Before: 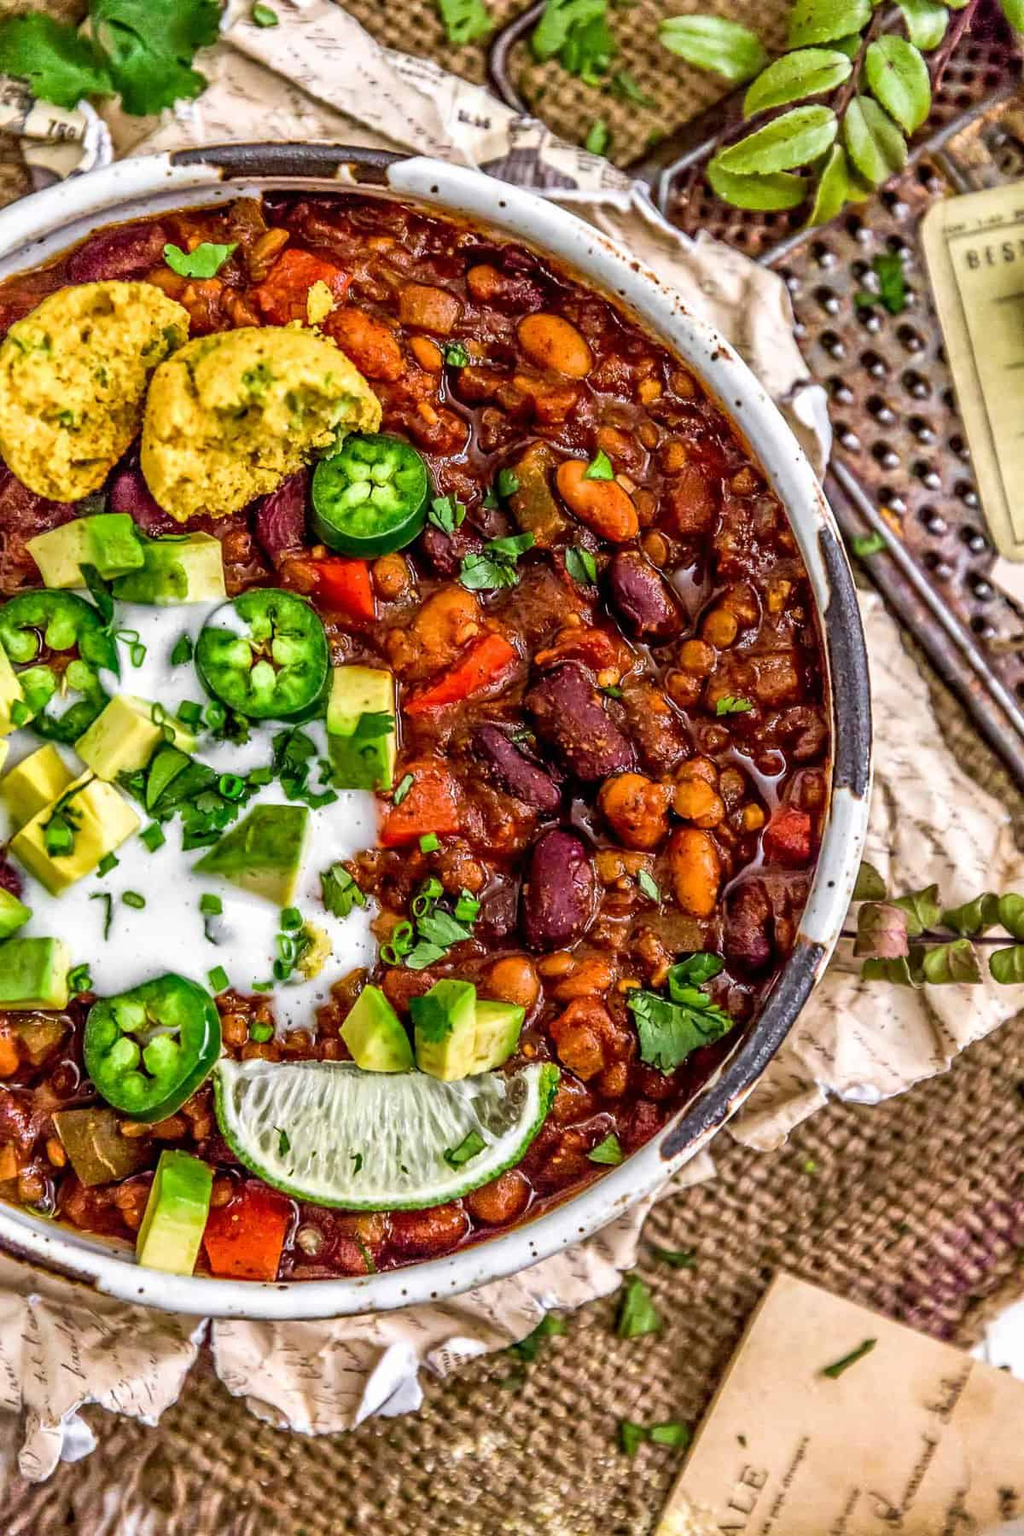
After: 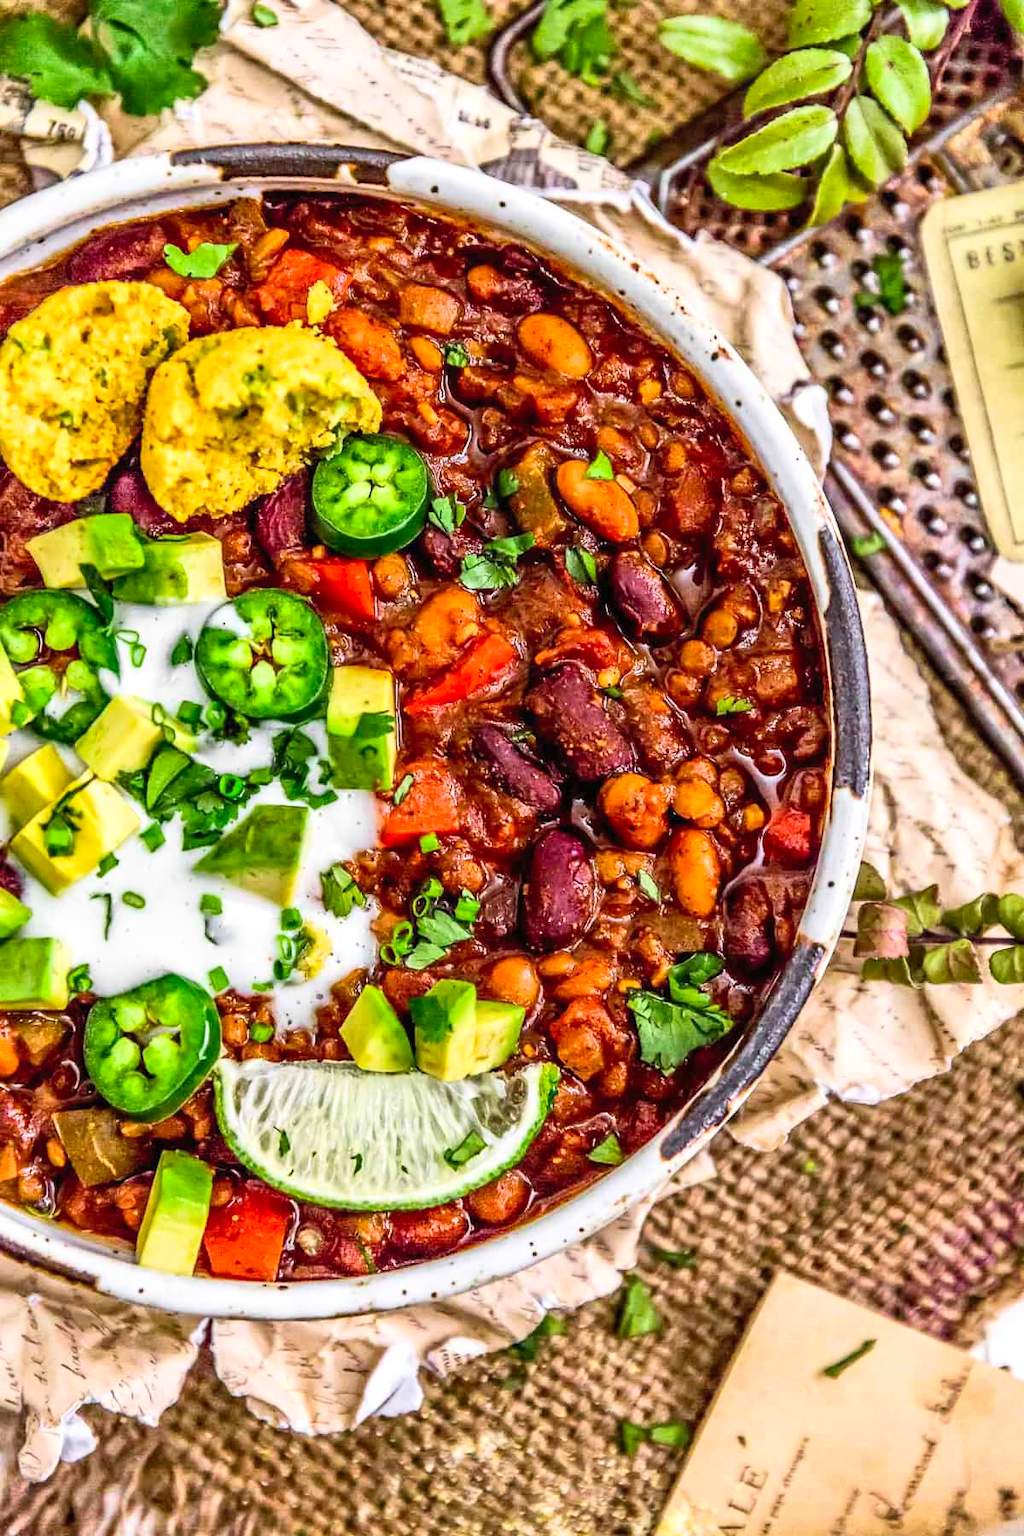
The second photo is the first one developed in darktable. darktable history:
contrast brightness saturation: contrast 0.199, brightness 0.163, saturation 0.217
